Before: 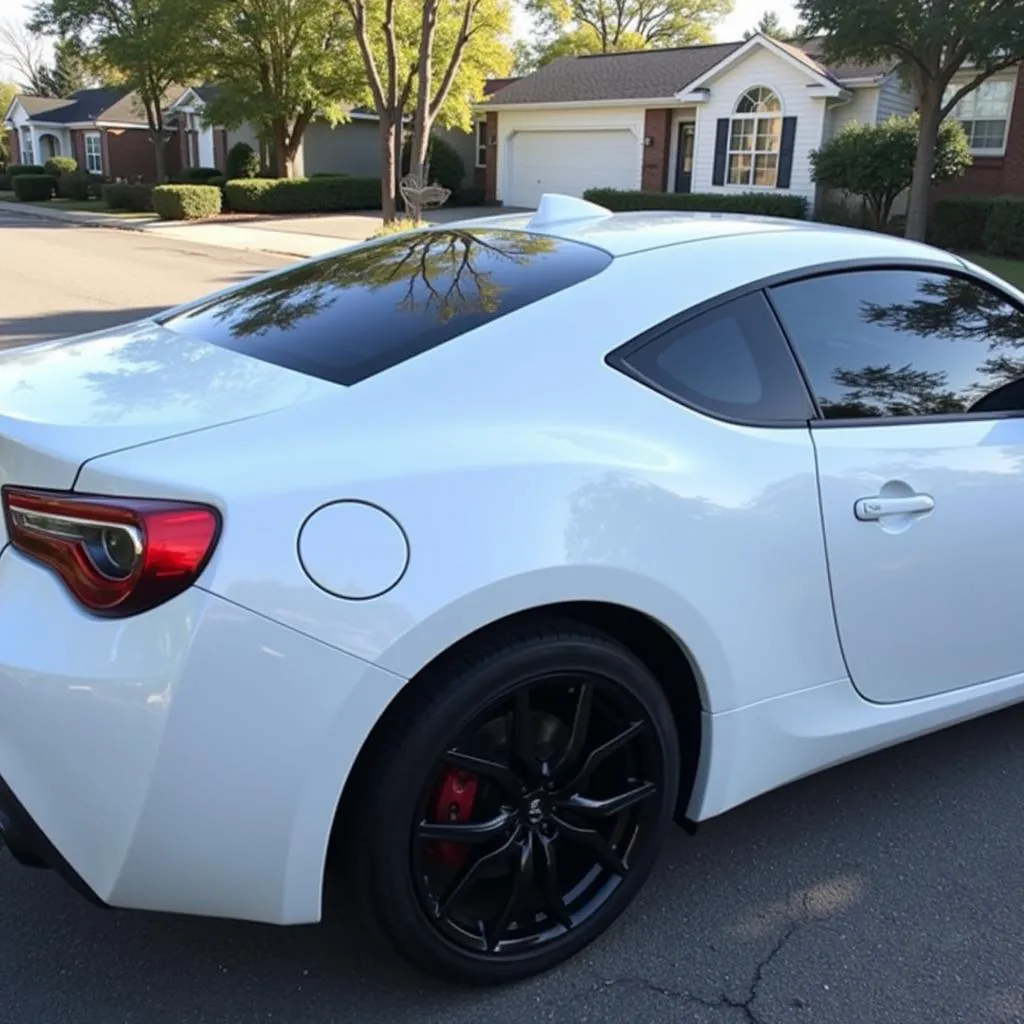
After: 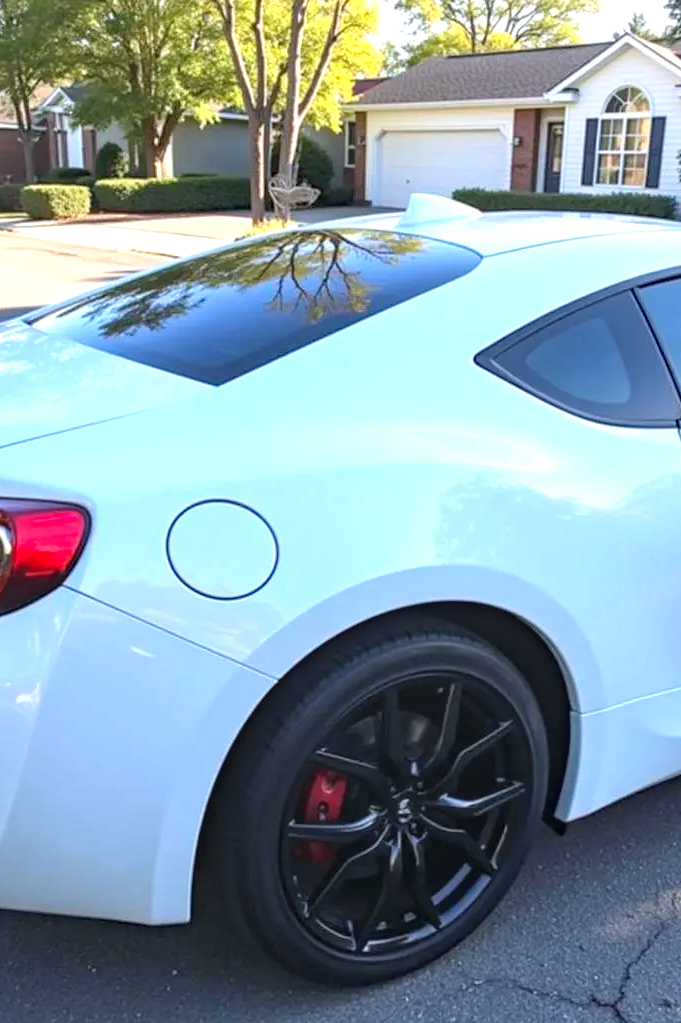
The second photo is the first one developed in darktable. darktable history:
haze removal: strength 0.127, distance 0.244, compatibility mode true, adaptive false
crop and rotate: left 12.801%, right 20.599%
exposure: black level correction 0, exposure 0.703 EV, compensate highlight preservation false
local contrast: on, module defaults
contrast brightness saturation: brightness 0.087, saturation 0.19
color correction: highlights a* -0.069, highlights b* -5.83, shadows a* -0.137, shadows b* -0.136
